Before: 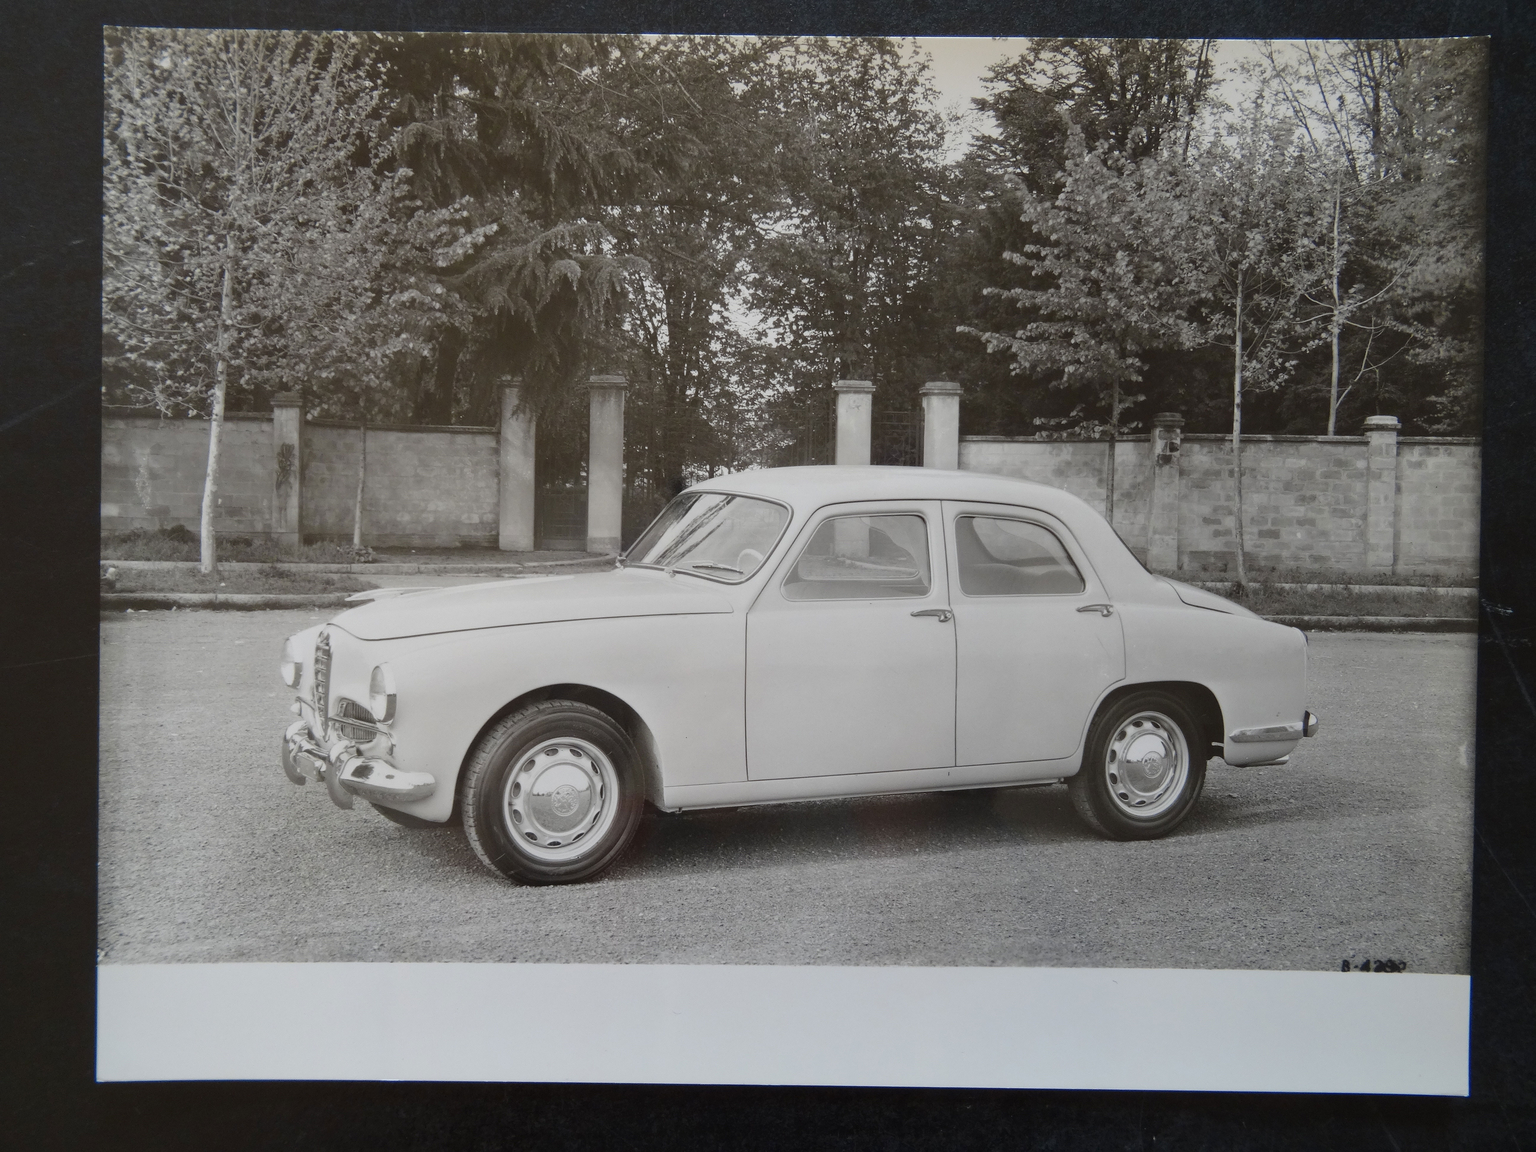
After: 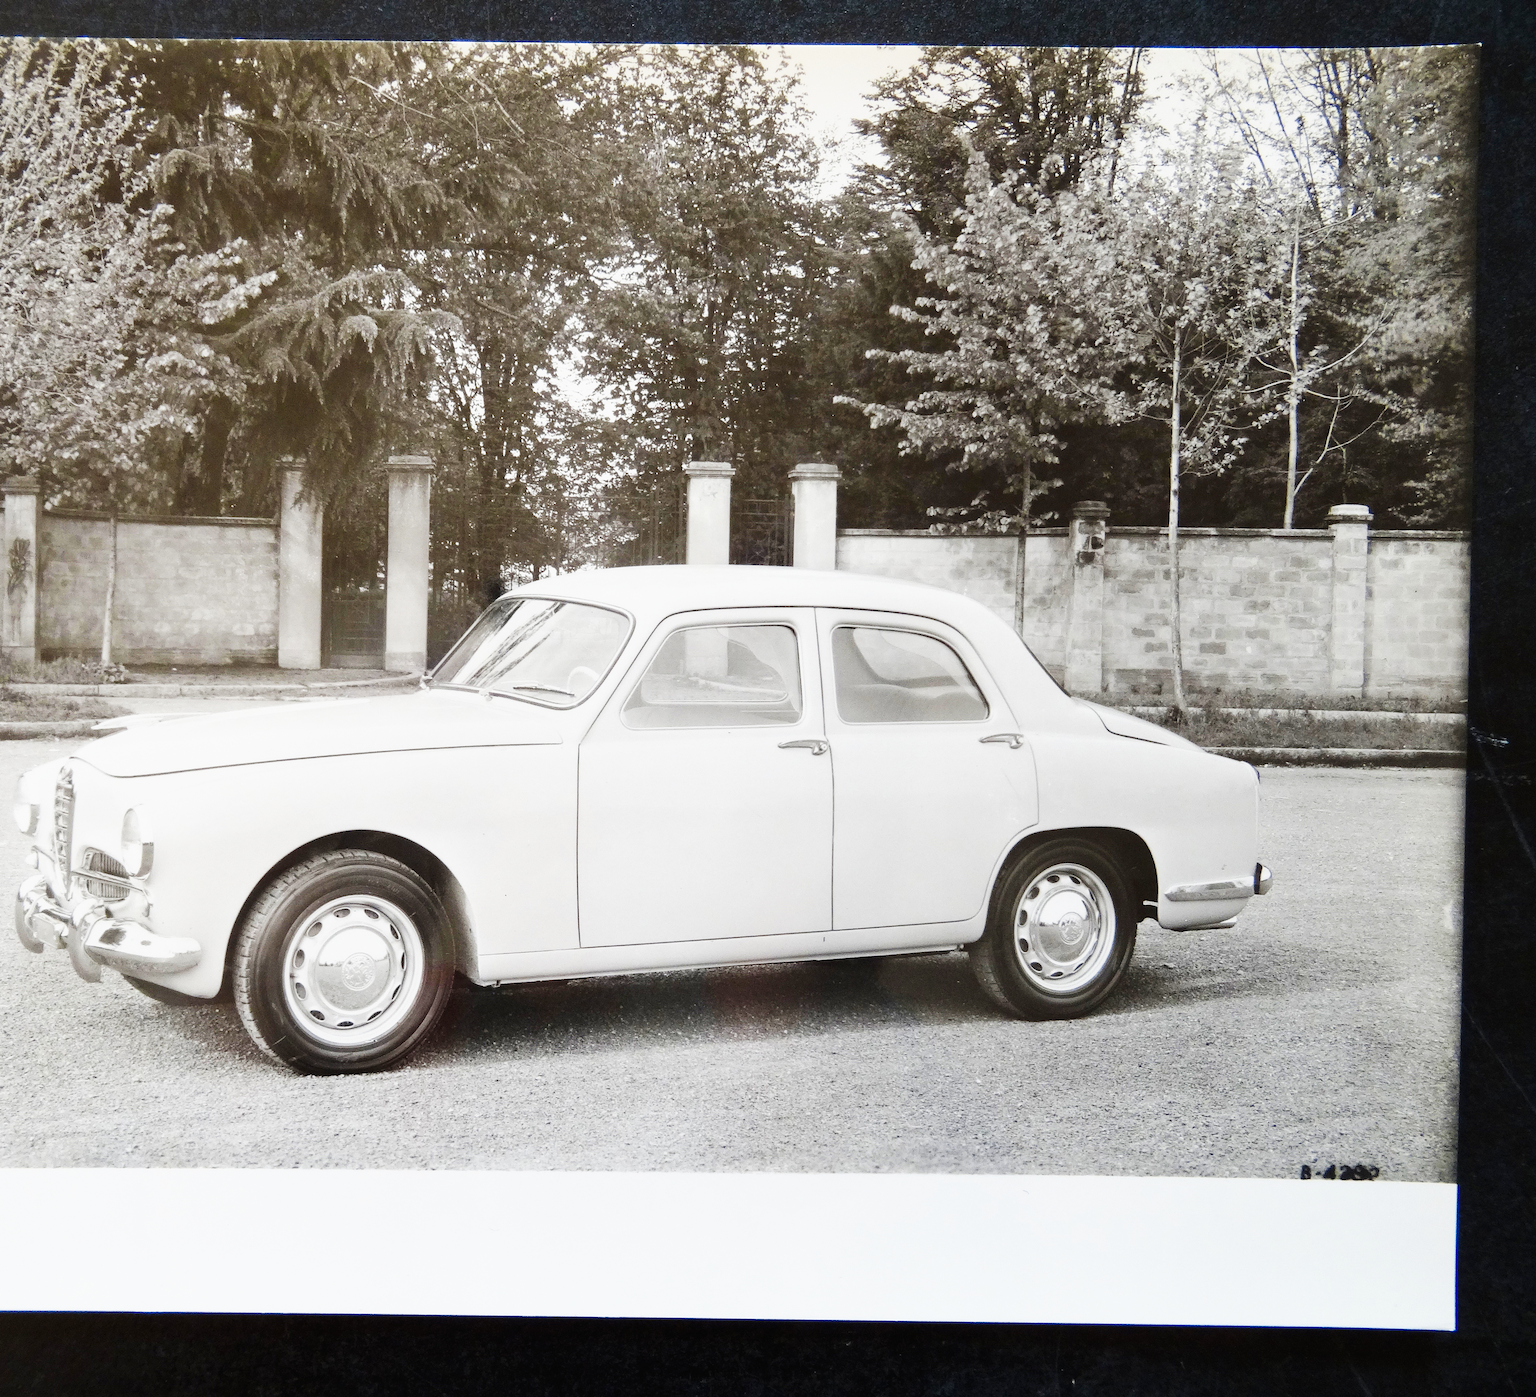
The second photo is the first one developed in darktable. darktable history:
crop: left 17.582%, bottom 0.031%
base curve: curves: ch0 [(0, 0) (0.007, 0.004) (0.027, 0.03) (0.046, 0.07) (0.207, 0.54) (0.442, 0.872) (0.673, 0.972) (1, 1)], preserve colors none
